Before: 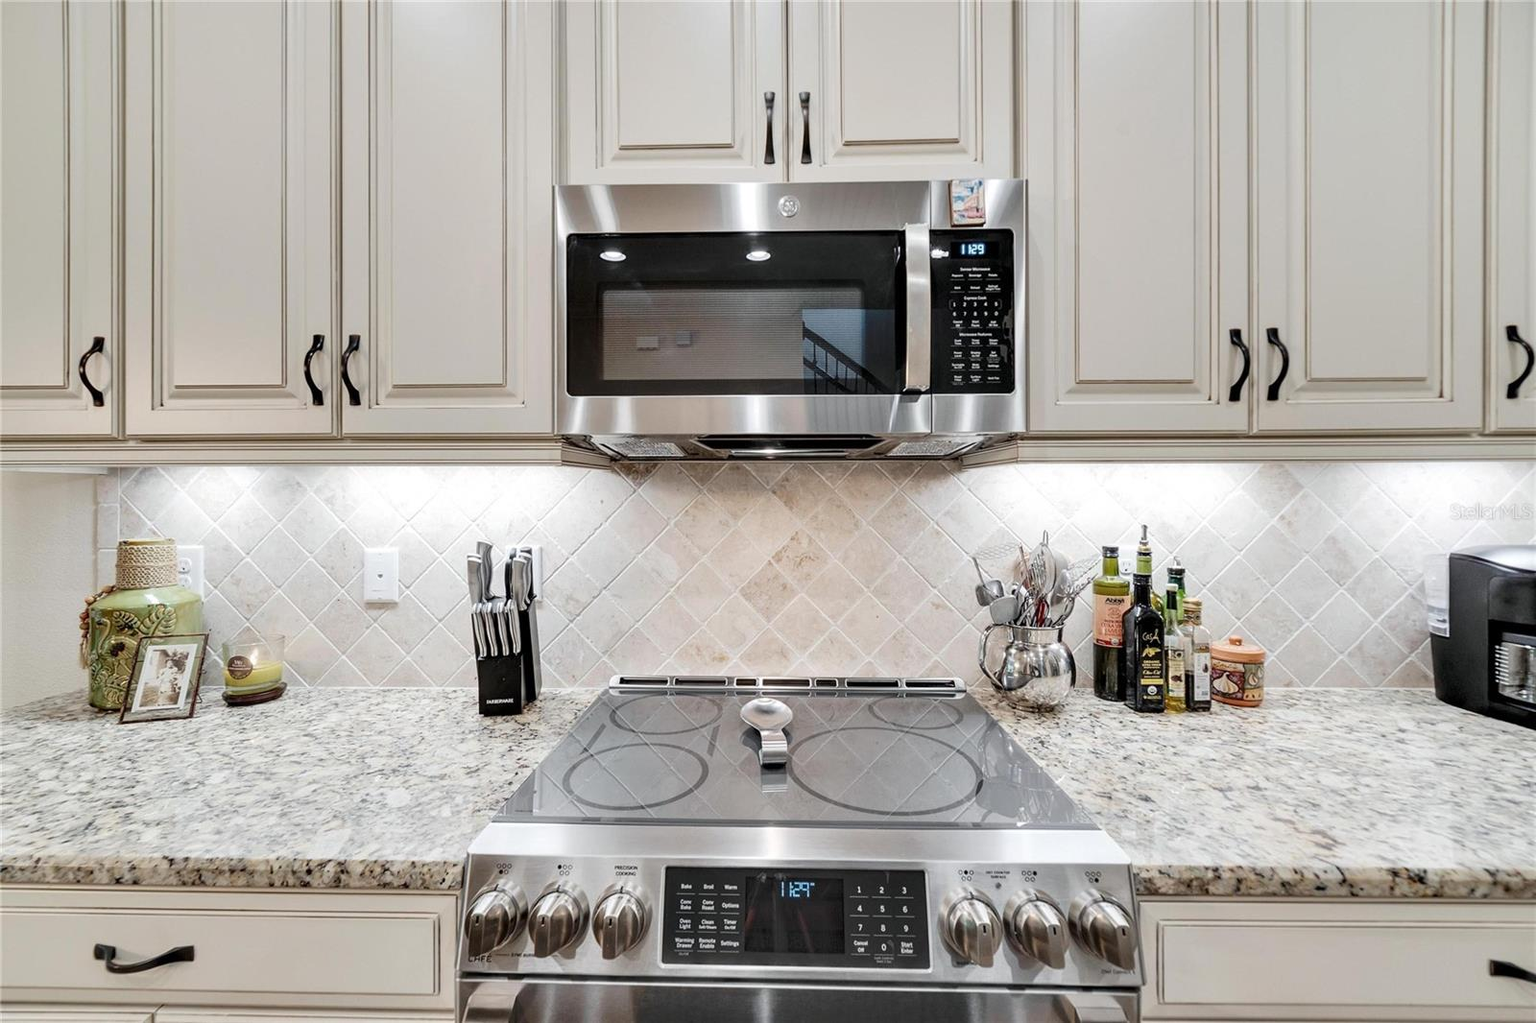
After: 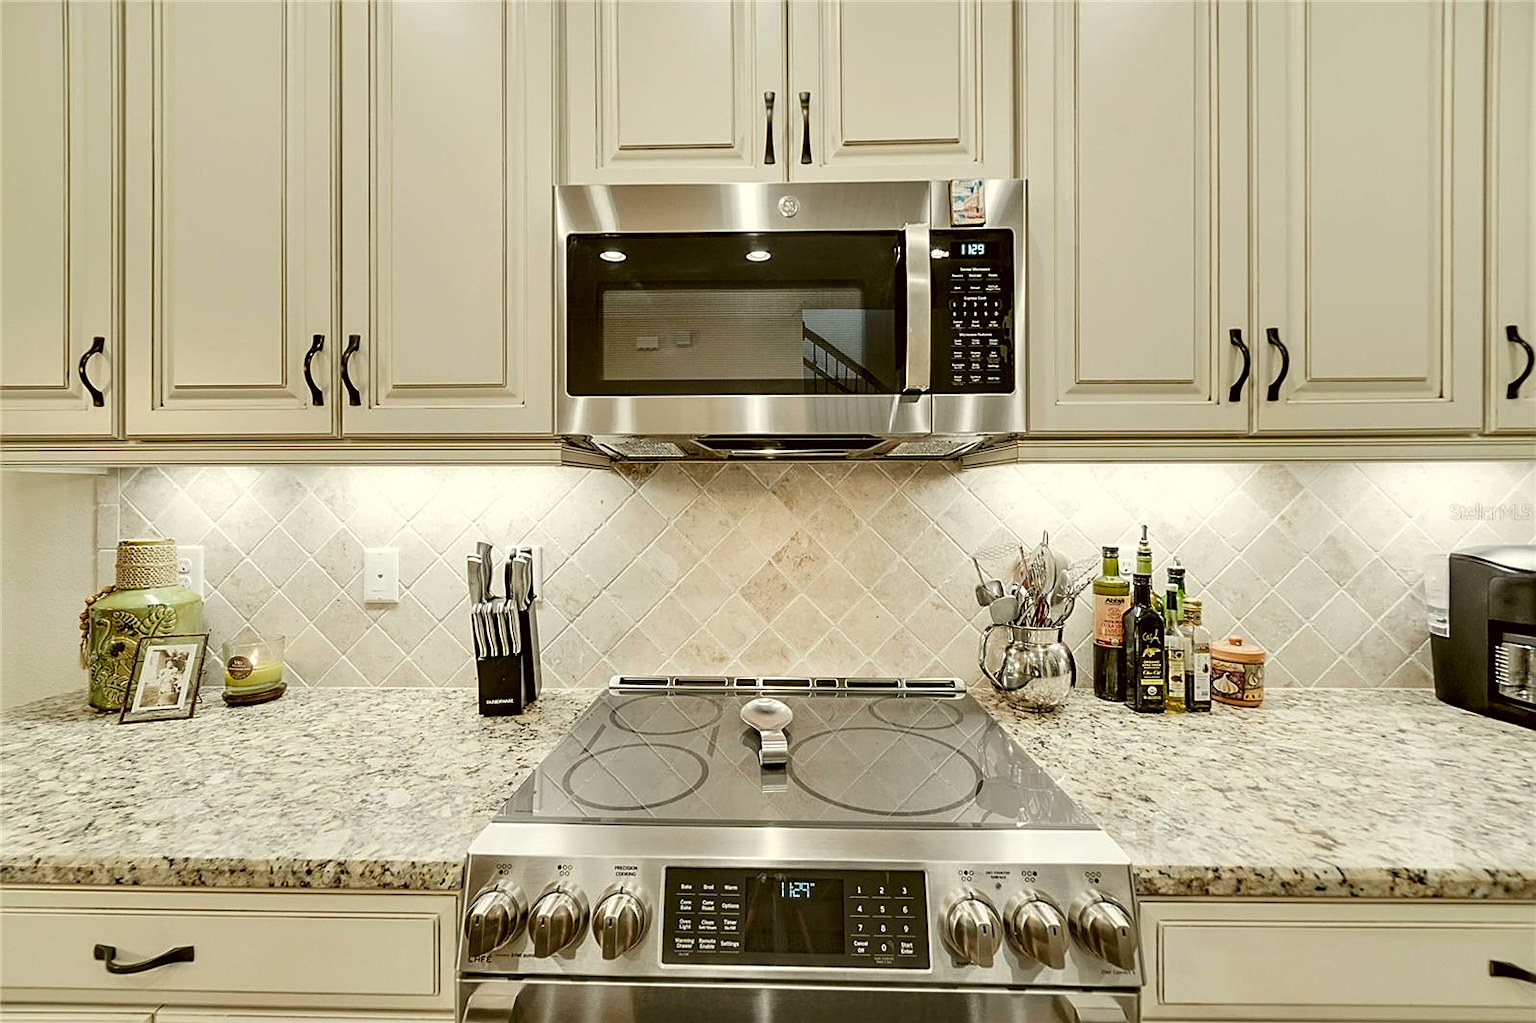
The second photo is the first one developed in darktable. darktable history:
sharpen: on, module defaults
color correction: highlights a* -1.63, highlights b* 10.63, shadows a* 0.664, shadows b* 19.08
